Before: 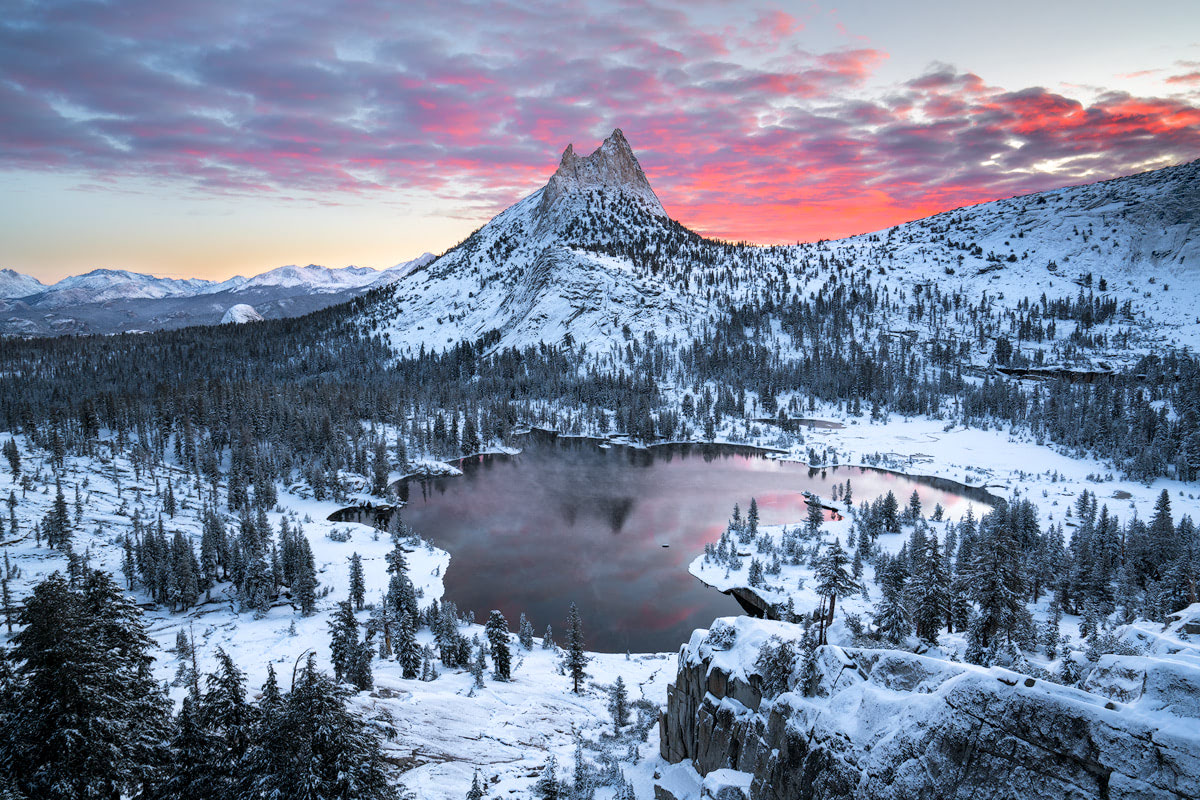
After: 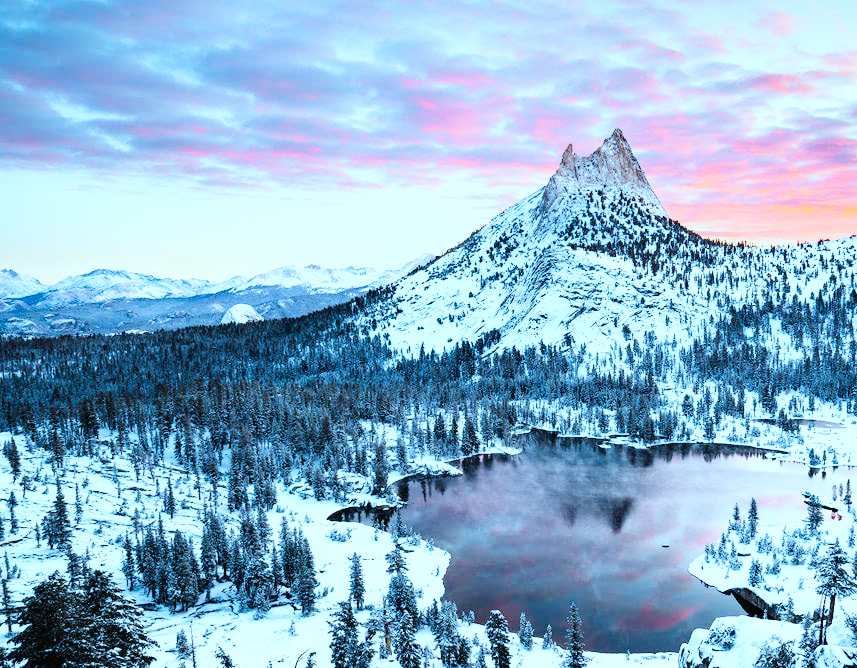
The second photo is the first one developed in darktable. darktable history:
crop: right 28.541%, bottom 16.445%
base curve: curves: ch0 [(0, 0.003) (0.001, 0.002) (0.006, 0.004) (0.02, 0.022) (0.048, 0.086) (0.094, 0.234) (0.162, 0.431) (0.258, 0.629) (0.385, 0.8) (0.548, 0.918) (0.751, 0.988) (1, 1)], preserve colors none
tone equalizer: edges refinement/feathering 500, mask exposure compensation -1.57 EV, preserve details no
exposure: compensate exposure bias true, compensate highlight preservation false
color correction: highlights a* -10, highlights b* -9.99
haze removal: compatibility mode true, adaptive false
